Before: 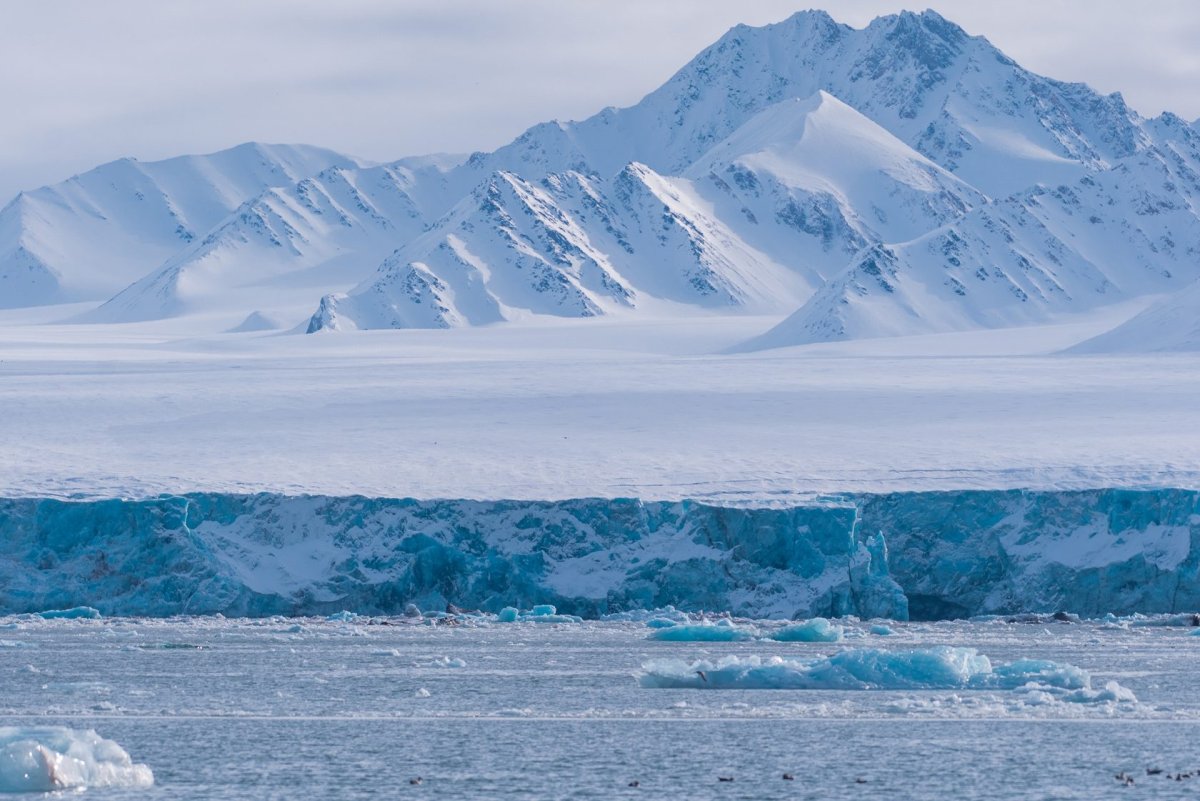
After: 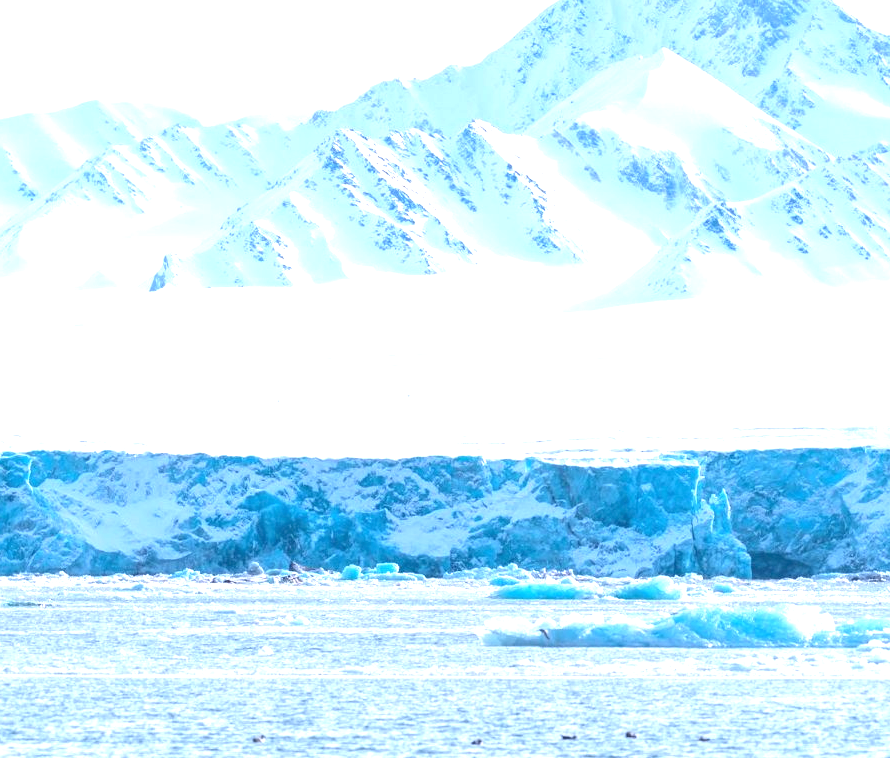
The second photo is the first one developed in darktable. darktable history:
crop and rotate: left 13.15%, top 5.251%, right 12.609%
exposure: black level correction 0, exposure 1.675 EV, compensate exposure bias true, compensate highlight preservation false
